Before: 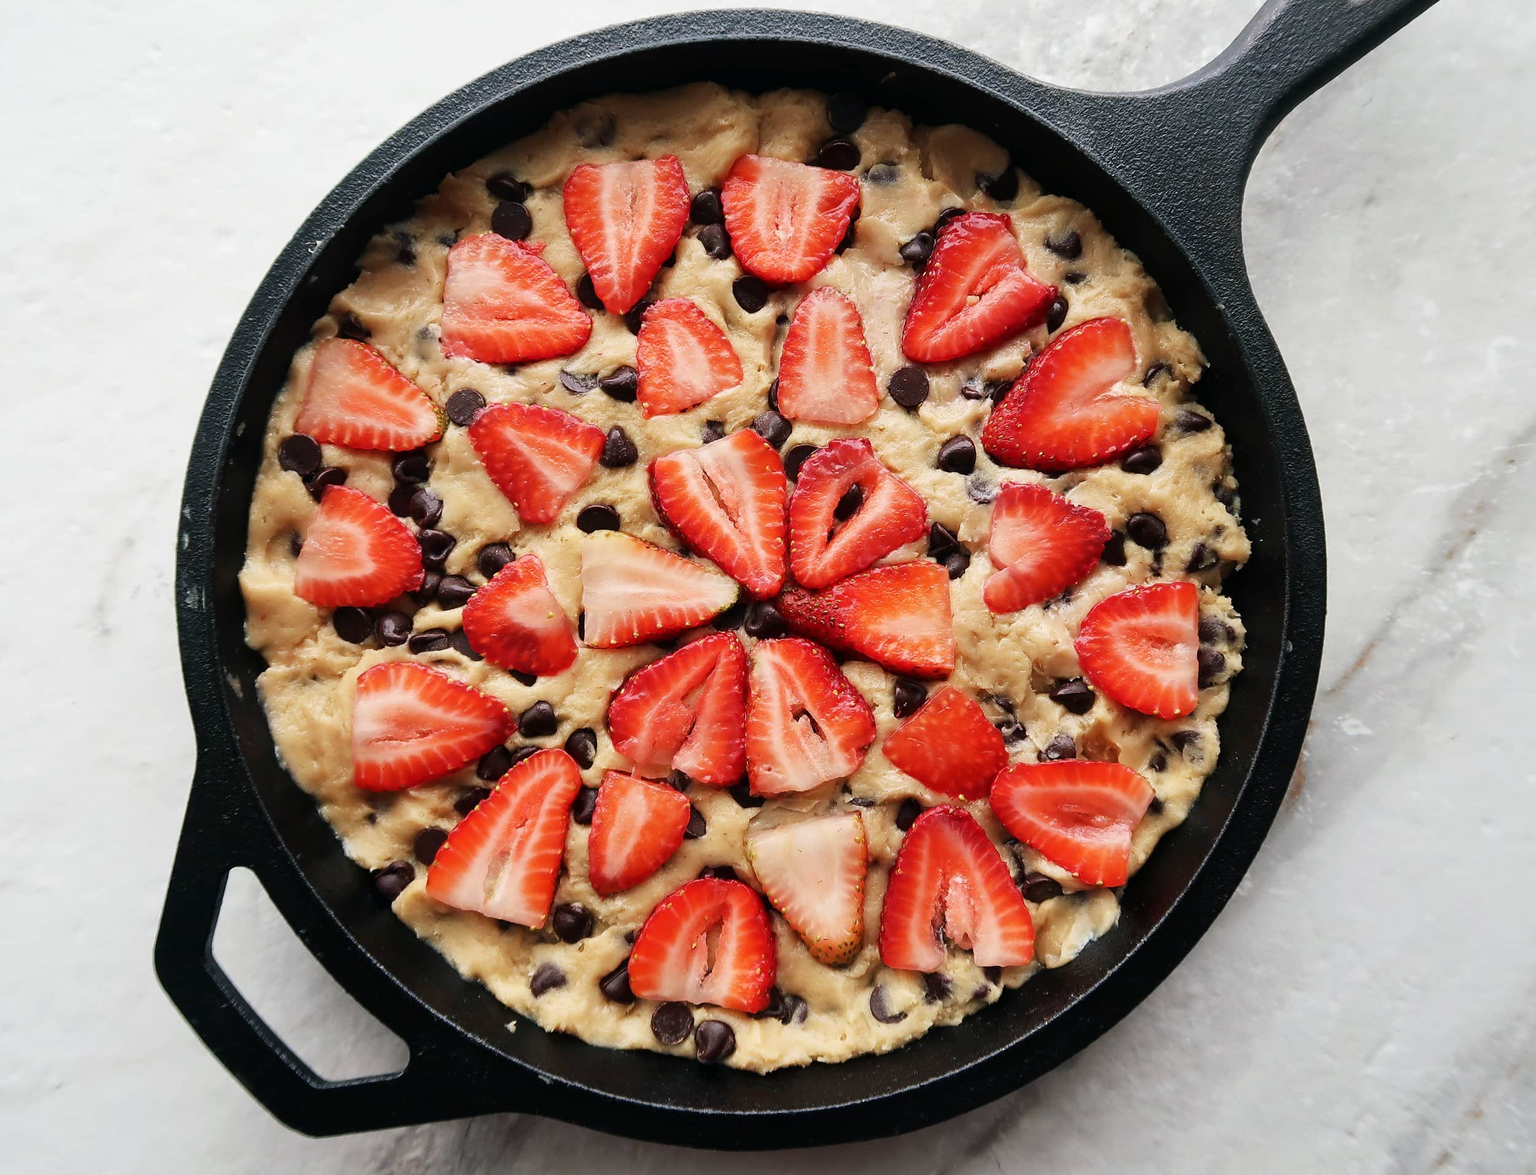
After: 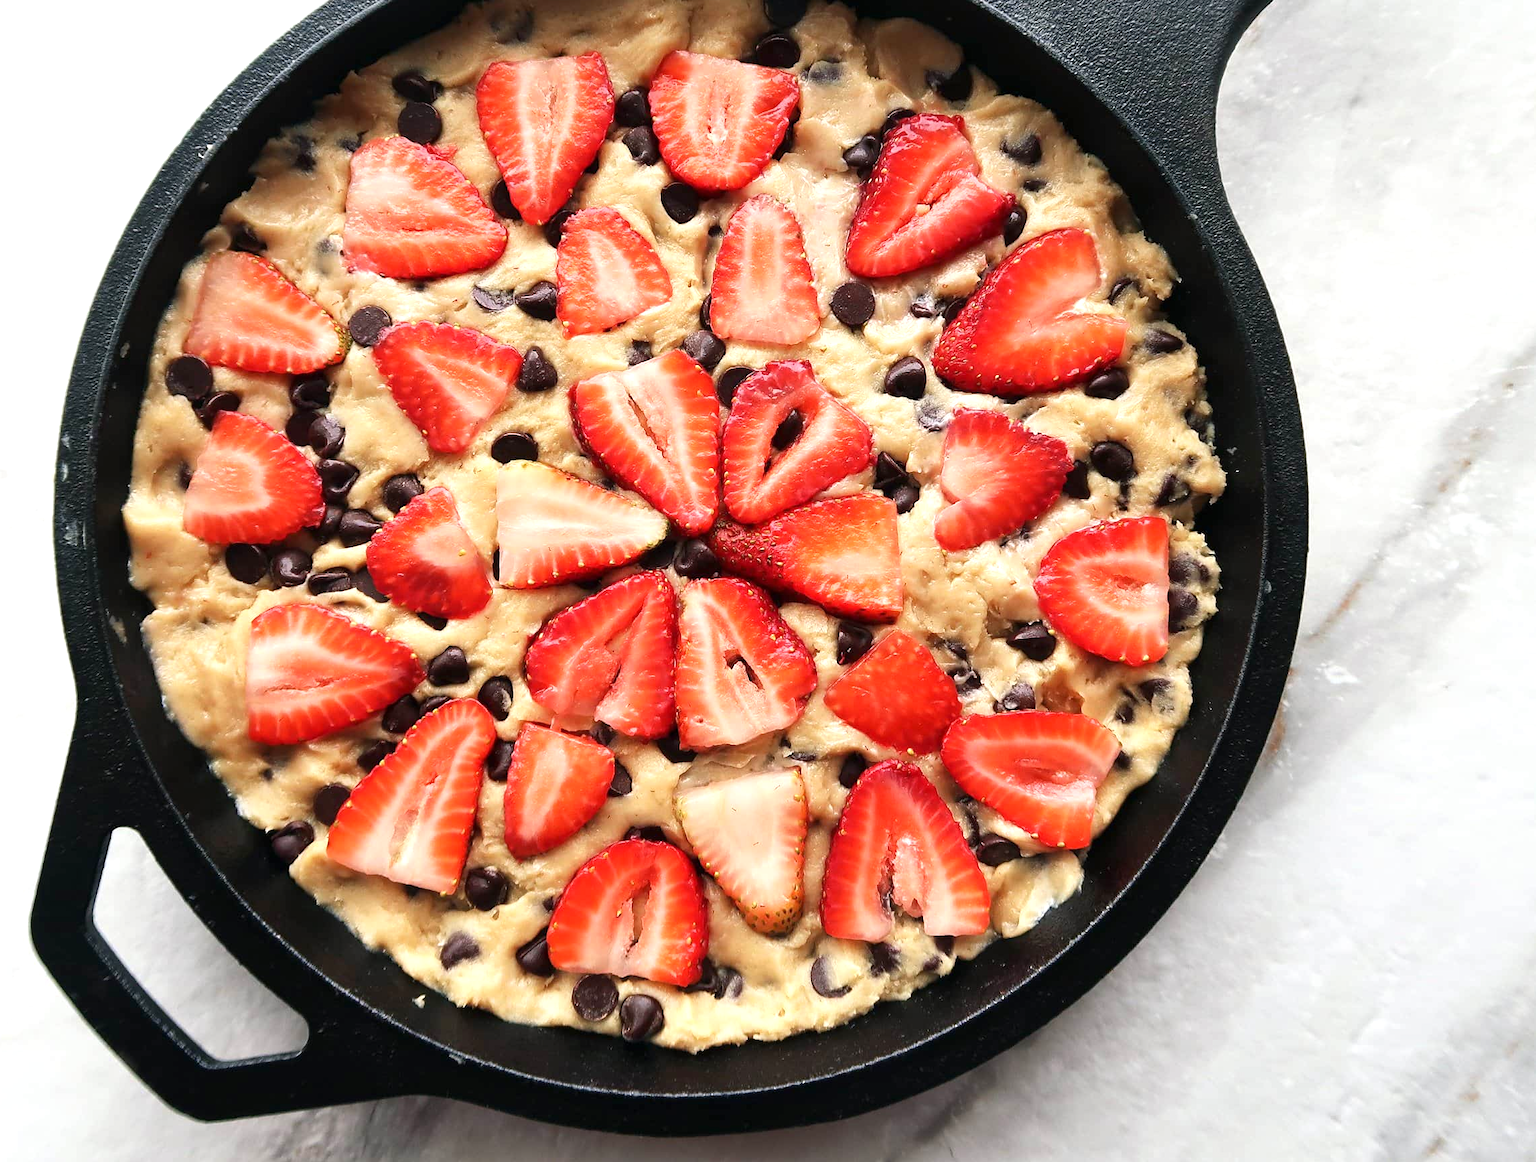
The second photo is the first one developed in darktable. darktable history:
exposure: exposure 0.564 EV, compensate highlight preservation false
crop and rotate: left 8.262%, top 9.226%
